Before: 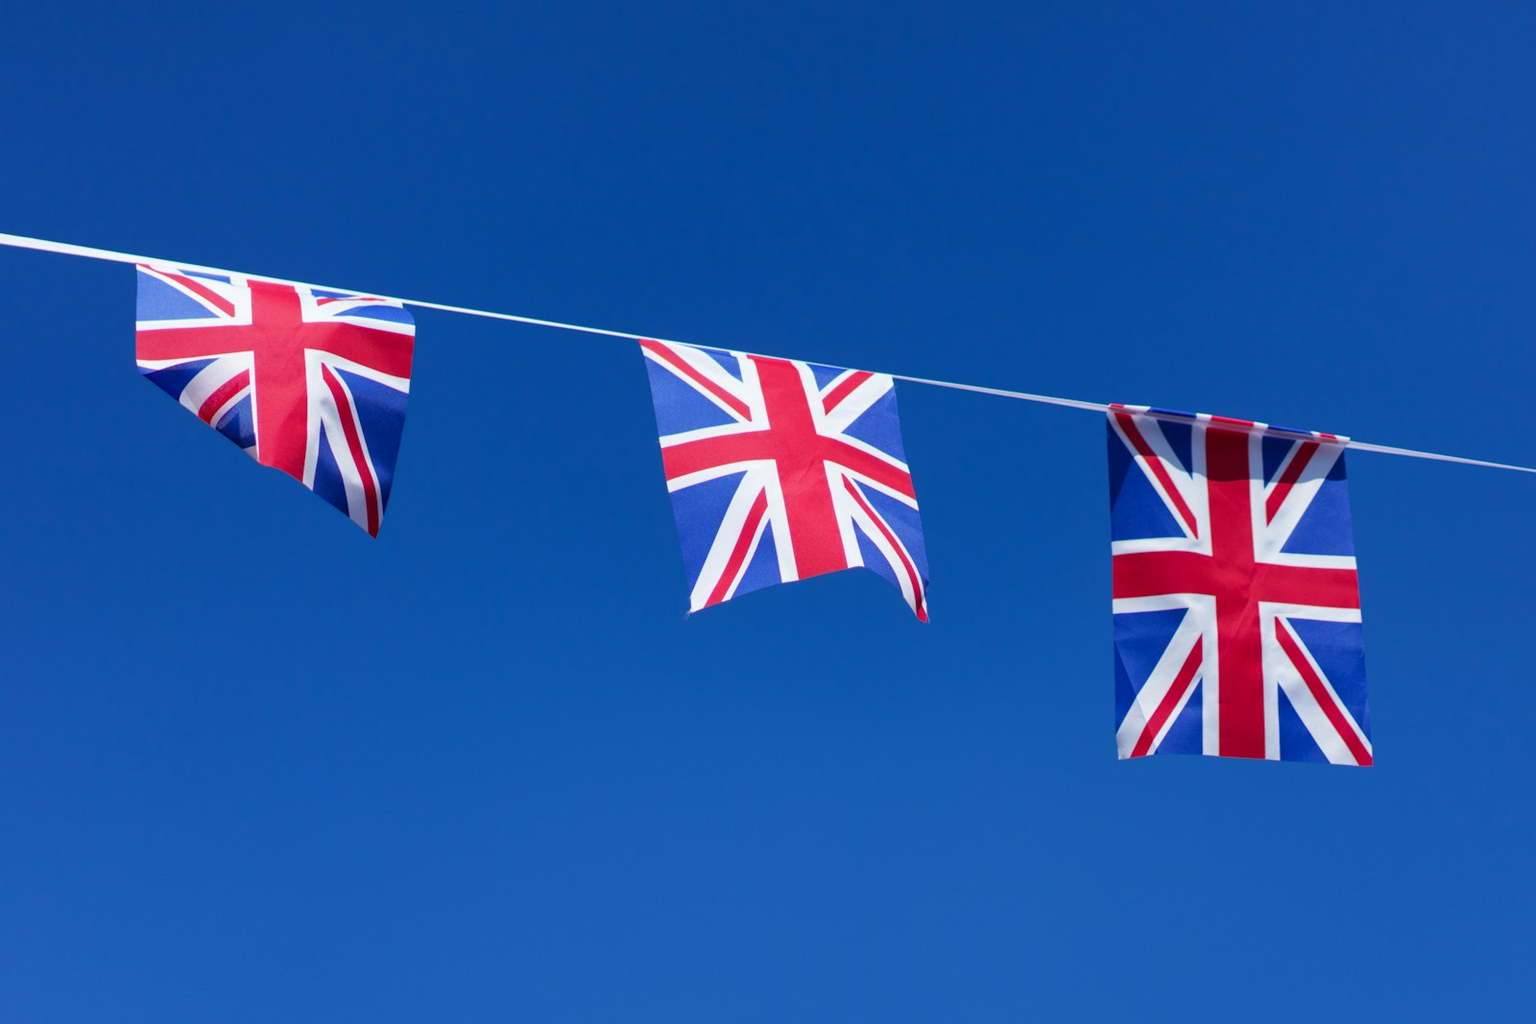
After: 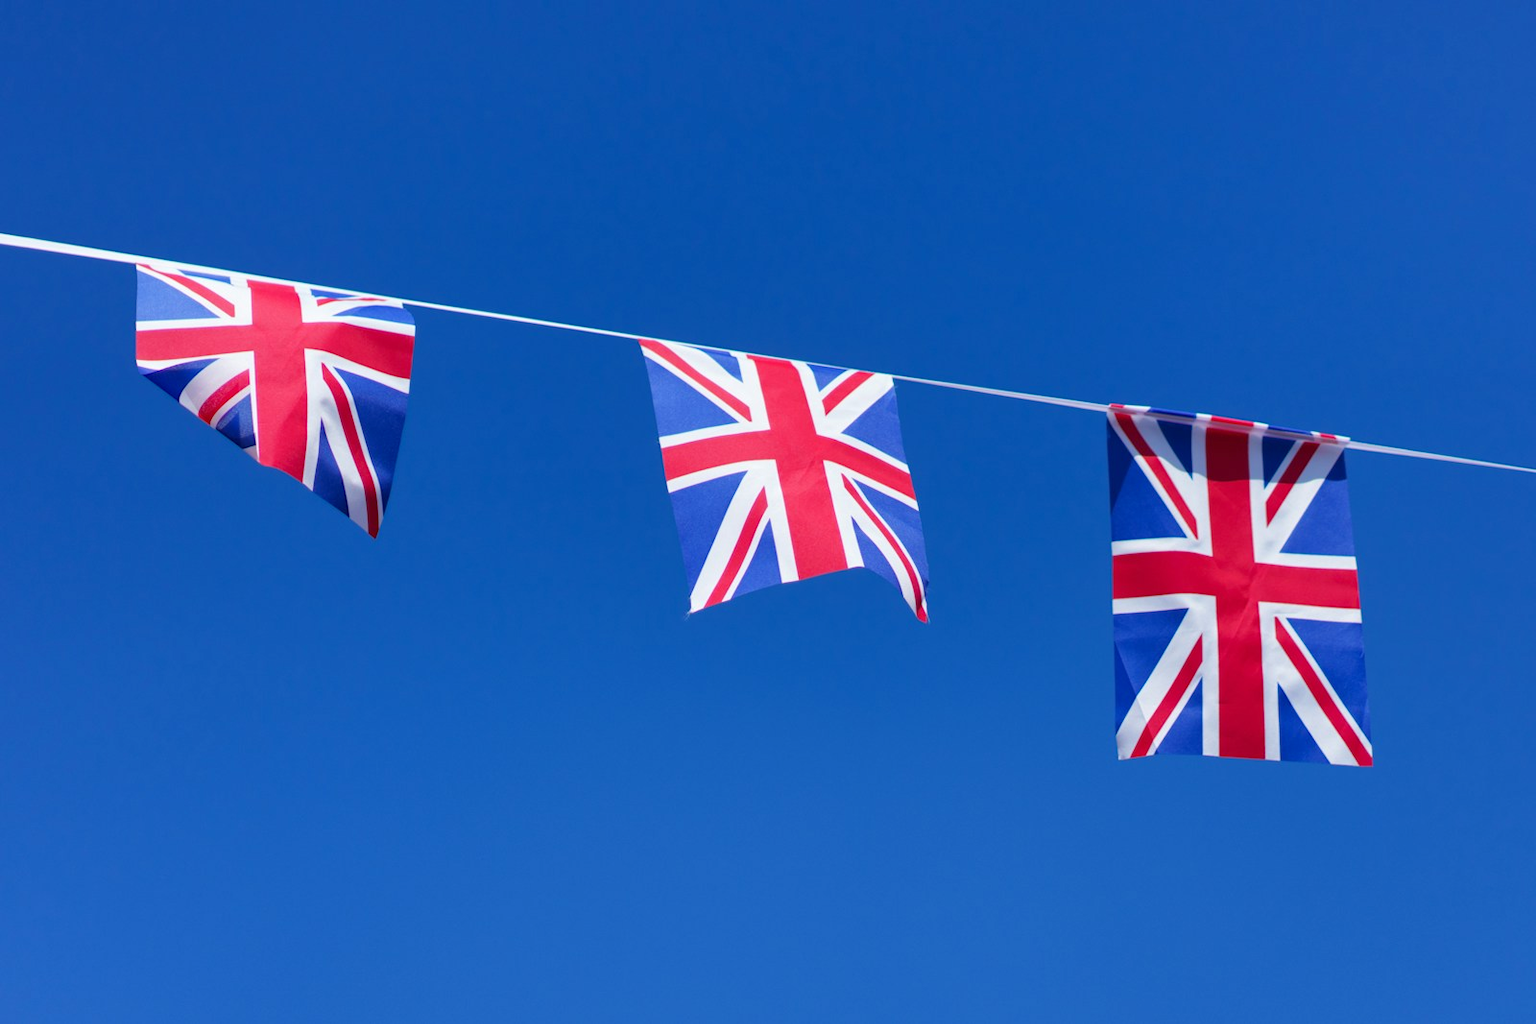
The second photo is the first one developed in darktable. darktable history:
tone equalizer: -7 EV 0.144 EV, -6 EV 0.608 EV, -5 EV 1.18 EV, -4 EV 1.33 EV, -3 EV 1.14 EV, -2 EV 0.6 EV, -1 EV 0.158 EV, smoothing diameter 24.81%, edges refinement/feathering 10.41, preserve details guided filter
